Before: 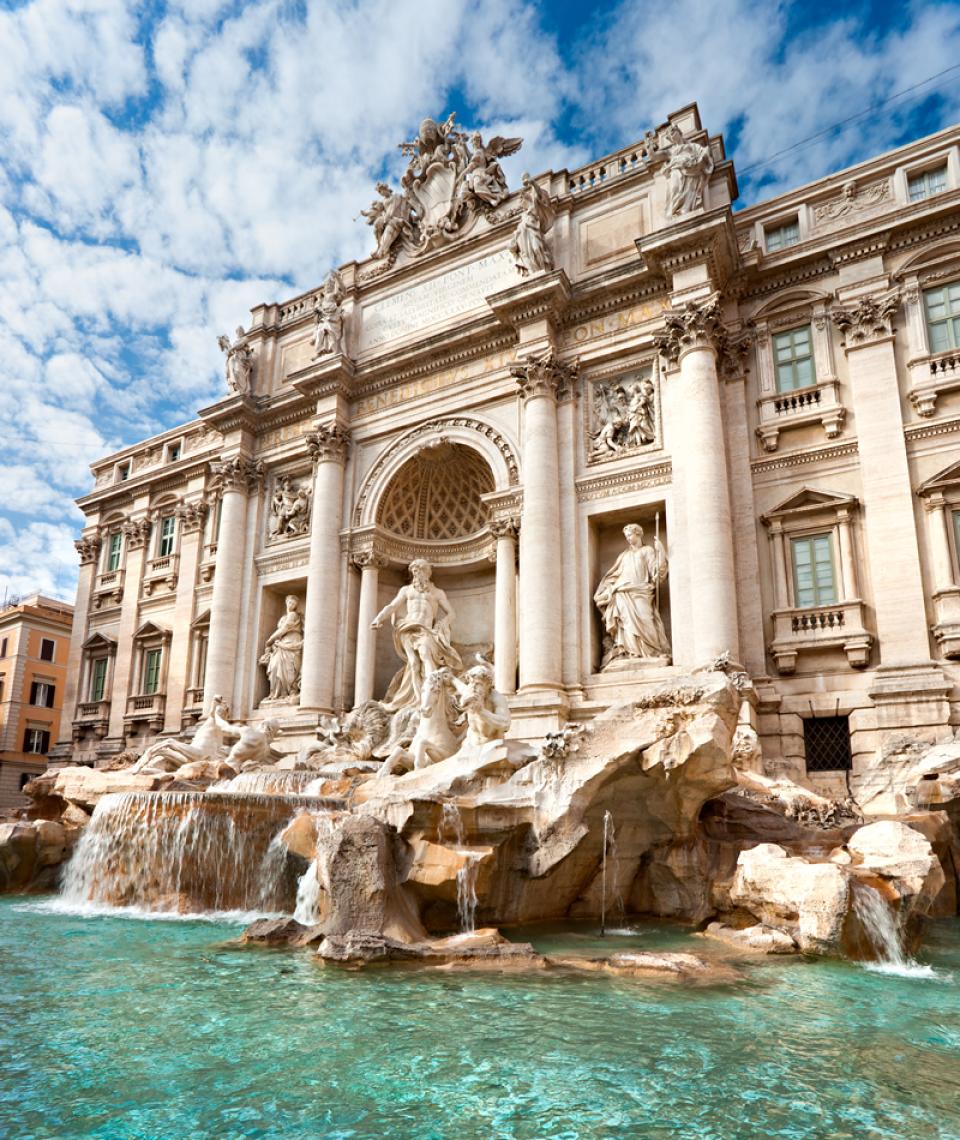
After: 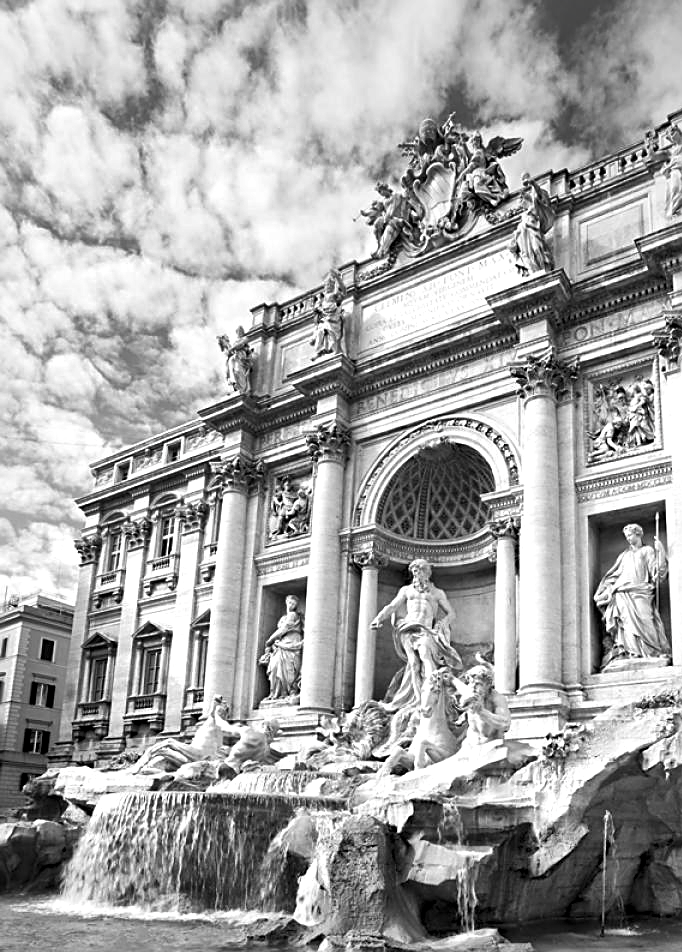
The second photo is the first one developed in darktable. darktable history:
sharpen: on, module defaults
crop: right 28.911%, bottom 16.485%
contrast brightness saturation: saturation -0.996
local contrast: mode bilateral grid, contrast 71, coarseness 75, detail 180%, midtone range 0.2
